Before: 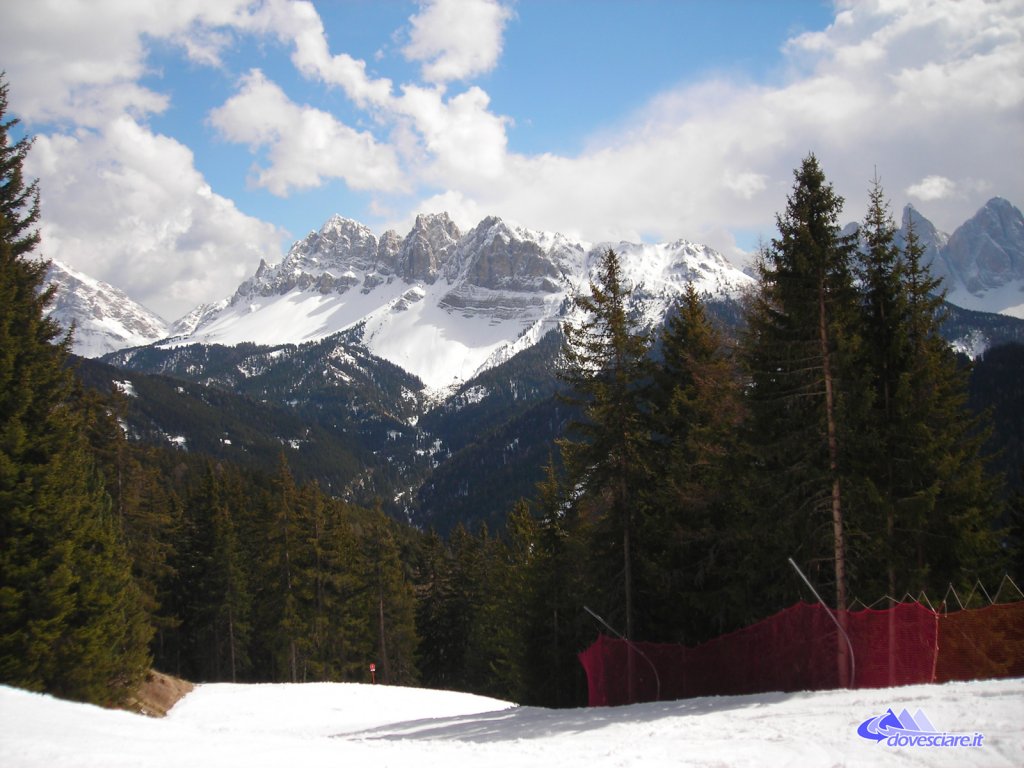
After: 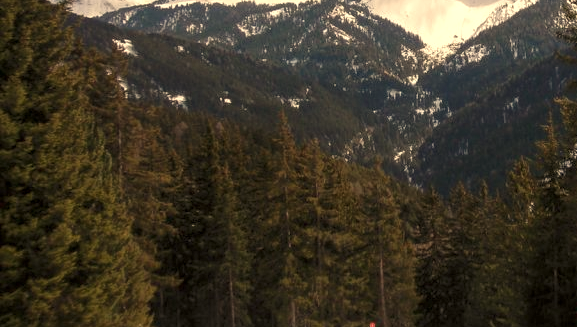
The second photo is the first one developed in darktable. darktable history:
crop: top 44.483%, right 43.593%, bottom 12.892%
local contrast: highlights 99%, shadows 86%, detail 160%, midtone range 0.2
white balance: red 1.138, green 0.996, blue 0.812
